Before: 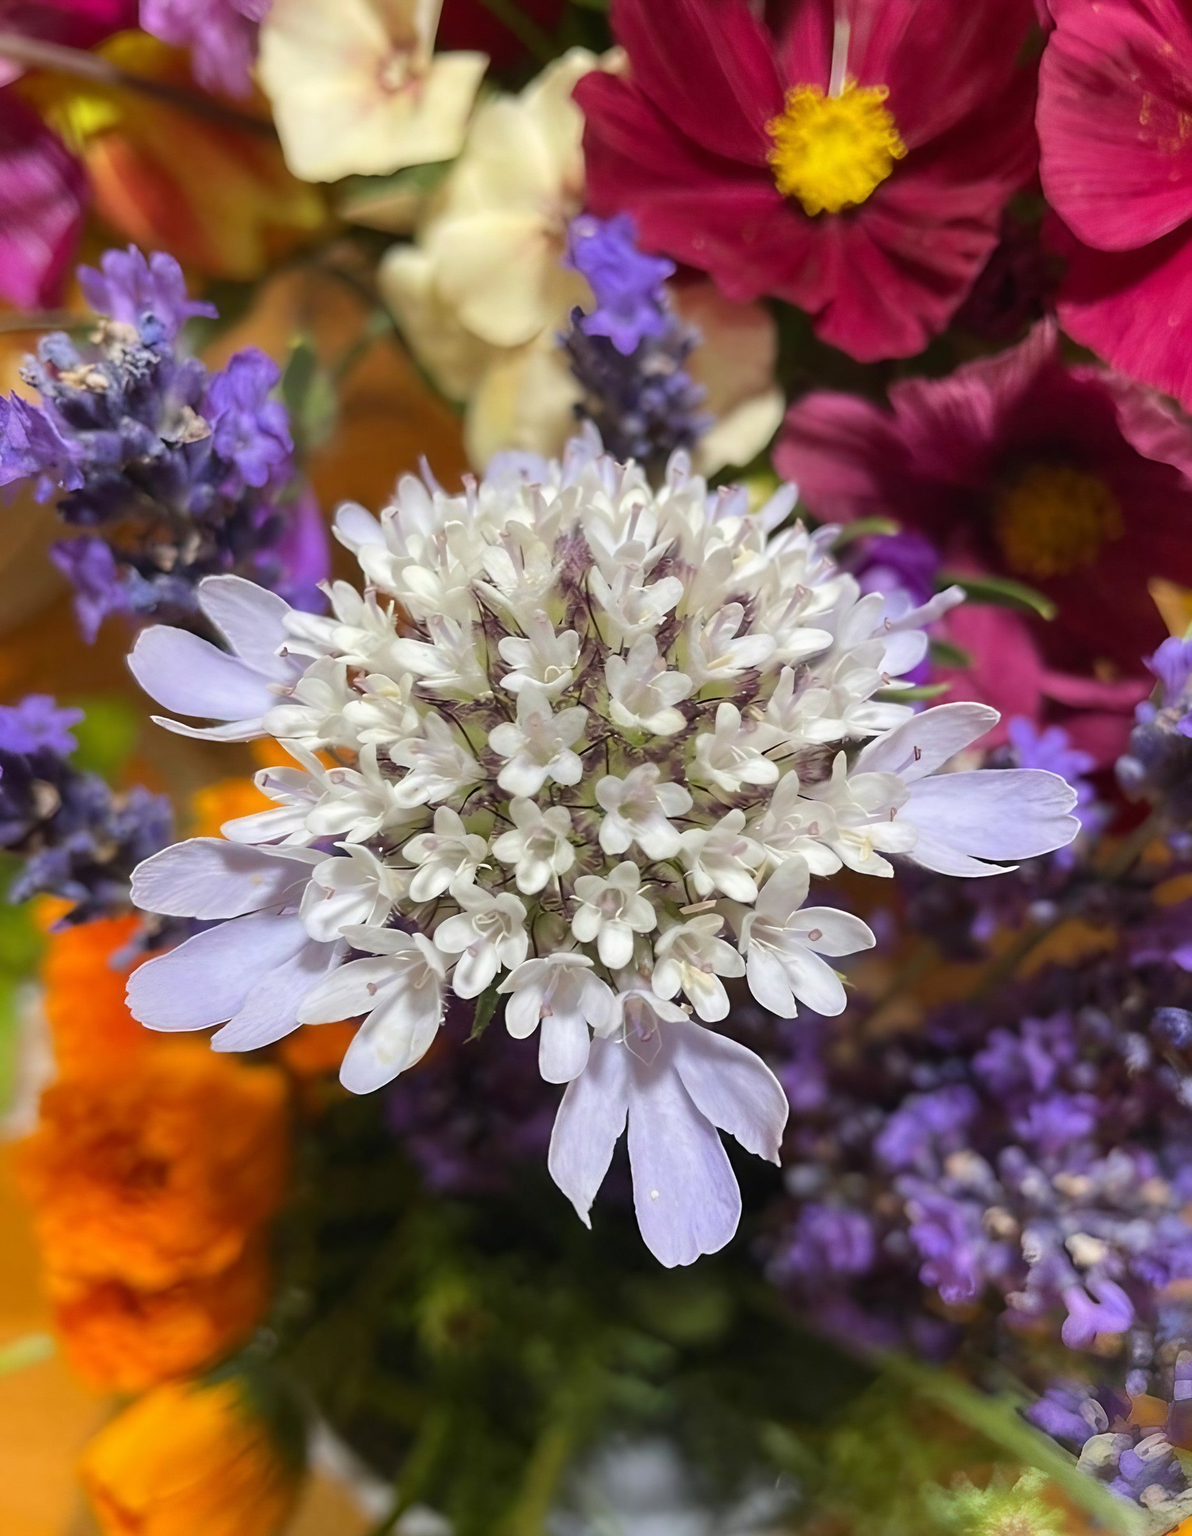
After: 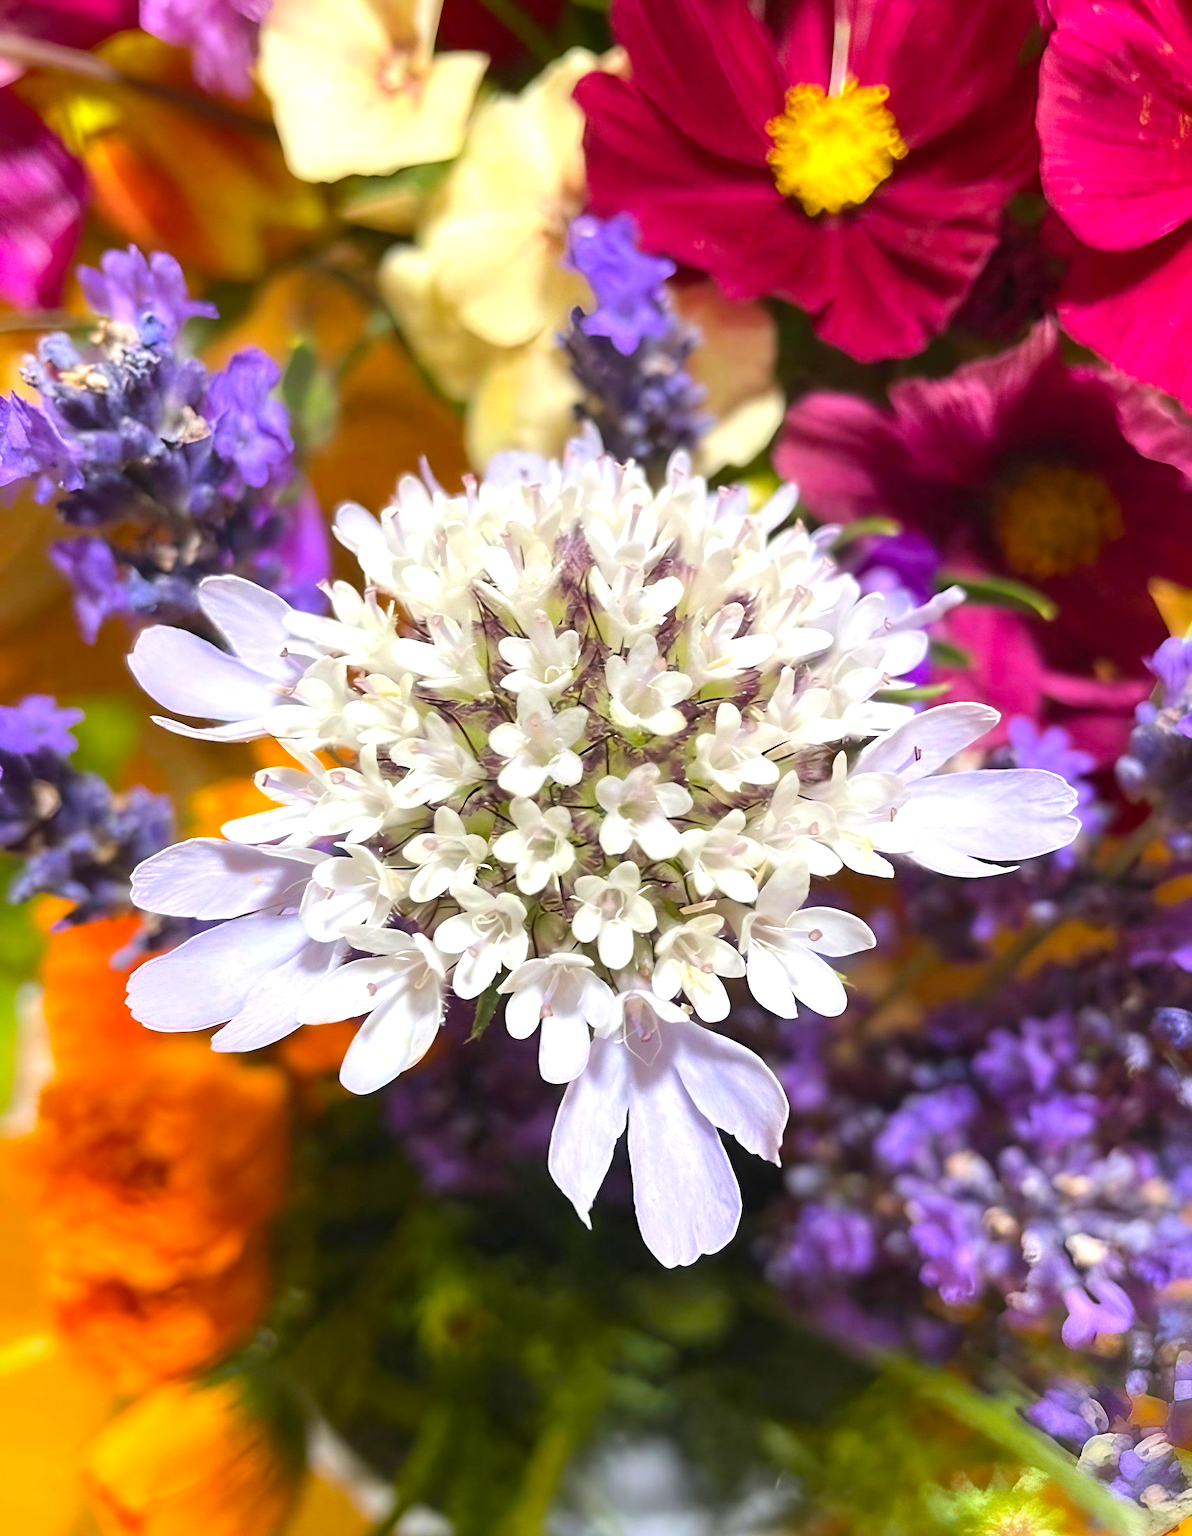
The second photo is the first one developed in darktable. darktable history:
exposure: black level correction 0, exposure 0.7 EV, compensate exposure bias true, compensate highlight preservation false
color balance rgb: perceptual saturation grading › global saturation 20%, global vibrance 20%
